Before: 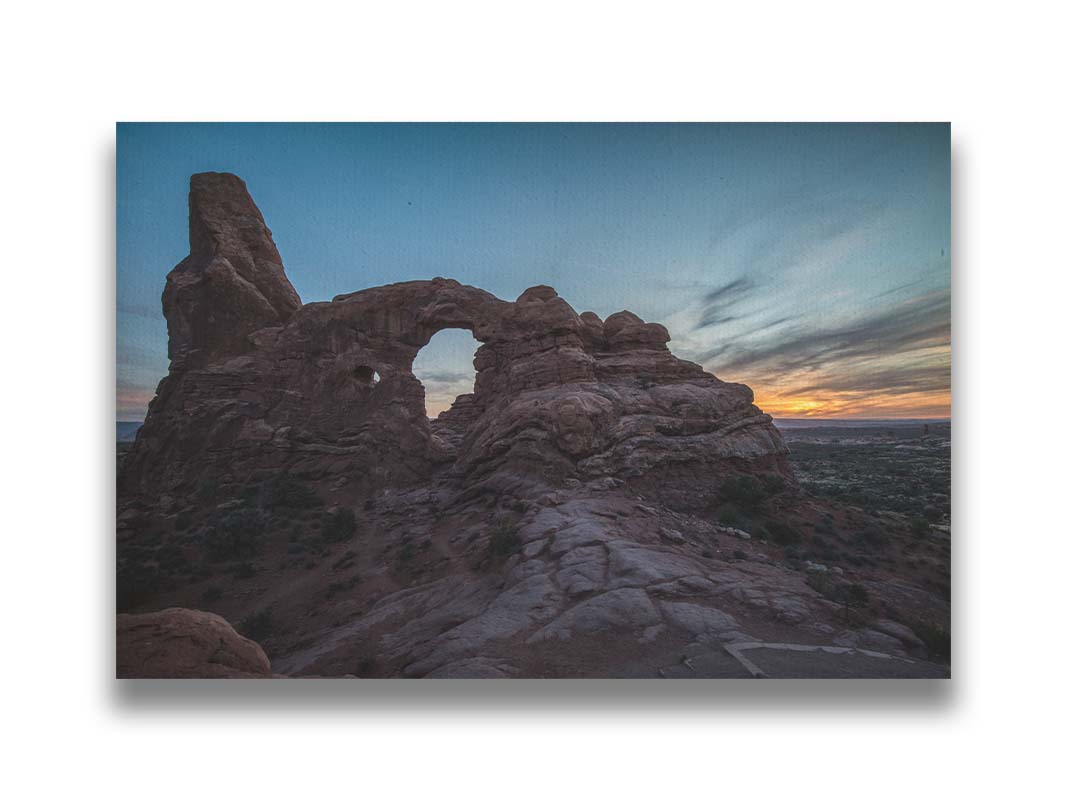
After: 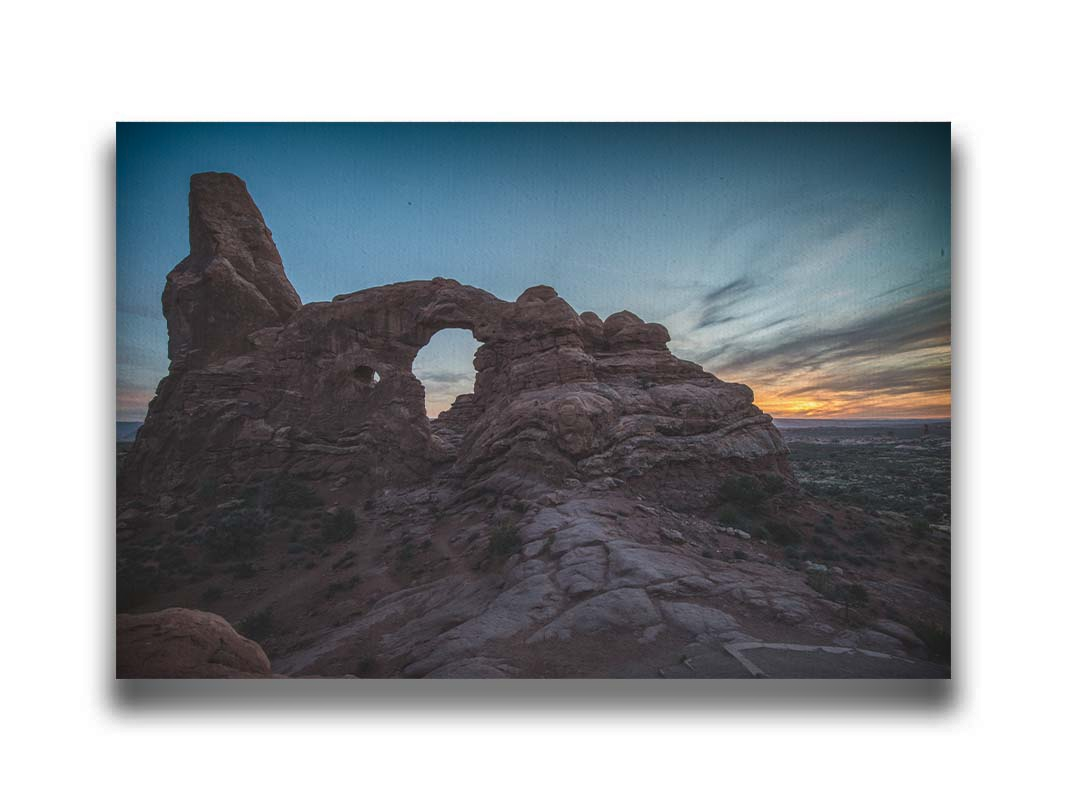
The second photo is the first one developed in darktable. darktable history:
shadows and highlights: radius 109.18, shadows 23.46, highlights -59.01, low approximation 0.01, soften with gaussian
